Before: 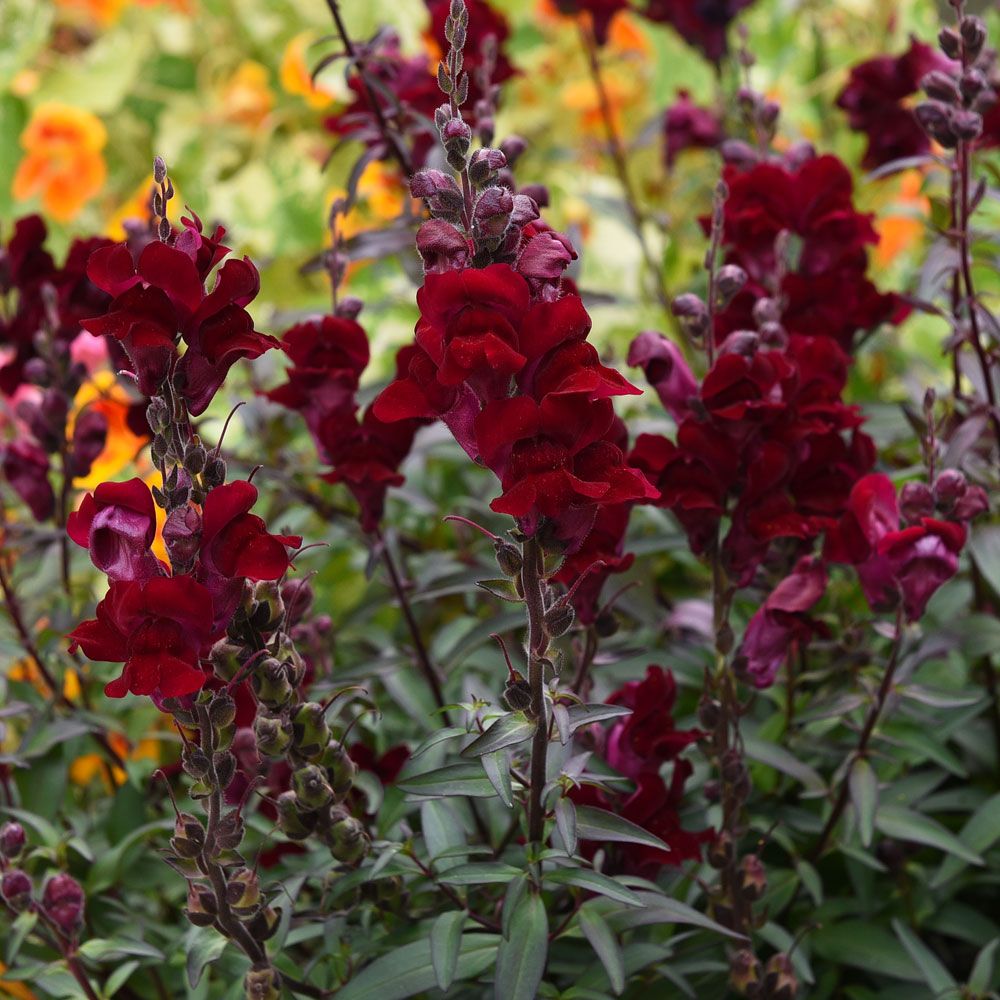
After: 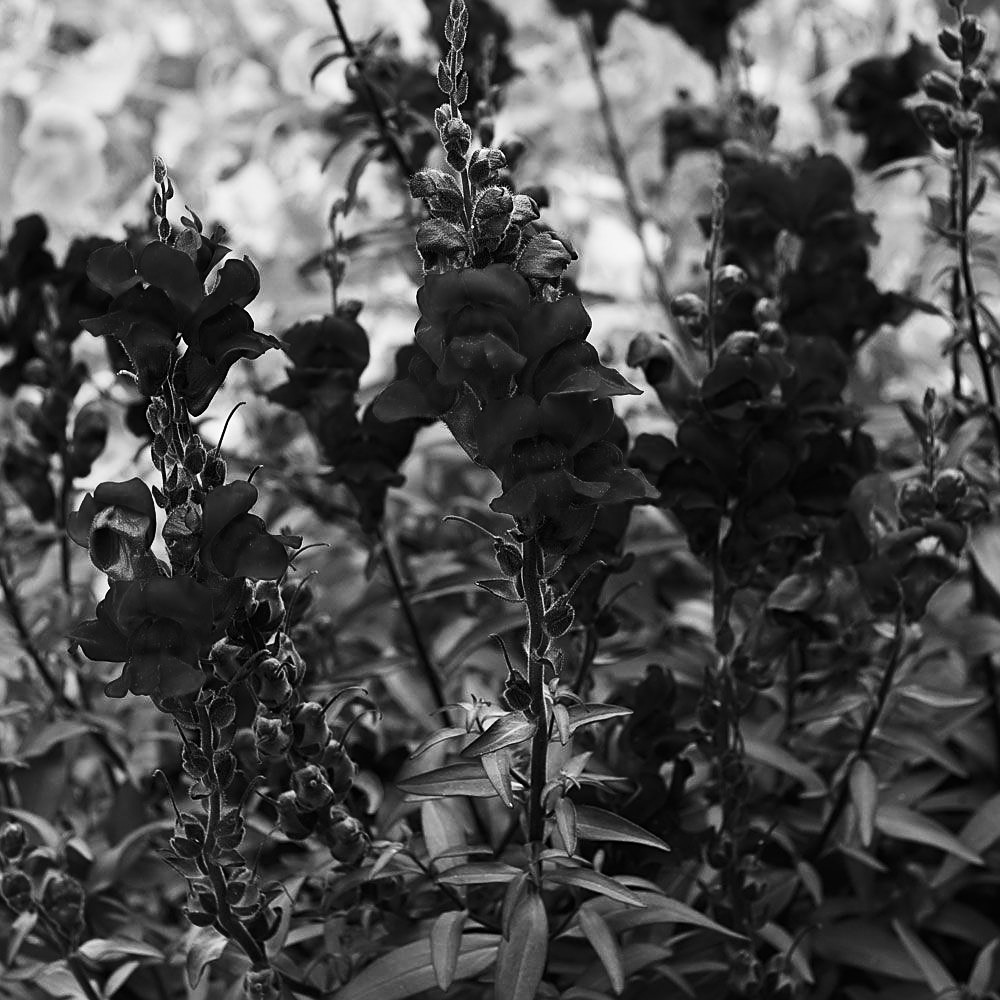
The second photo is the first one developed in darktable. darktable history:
sharpen: on, module defaults
monochrome: a 1.94, b -0.638
contrast brightness saturation: contrast 0.25, saturation -0.31
